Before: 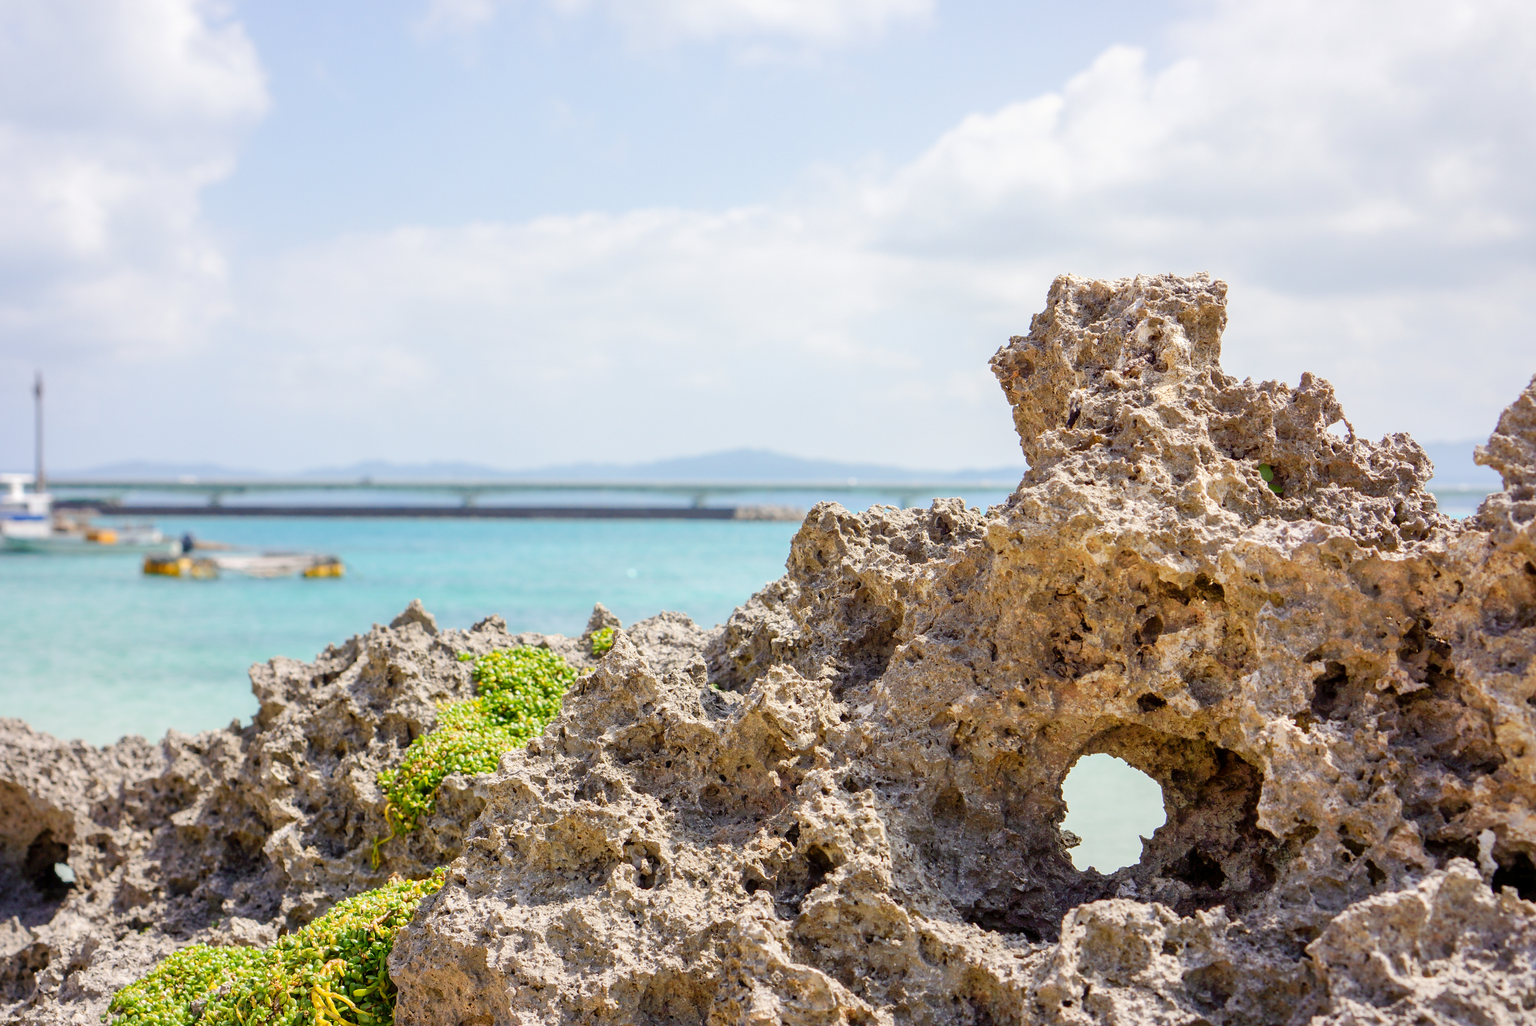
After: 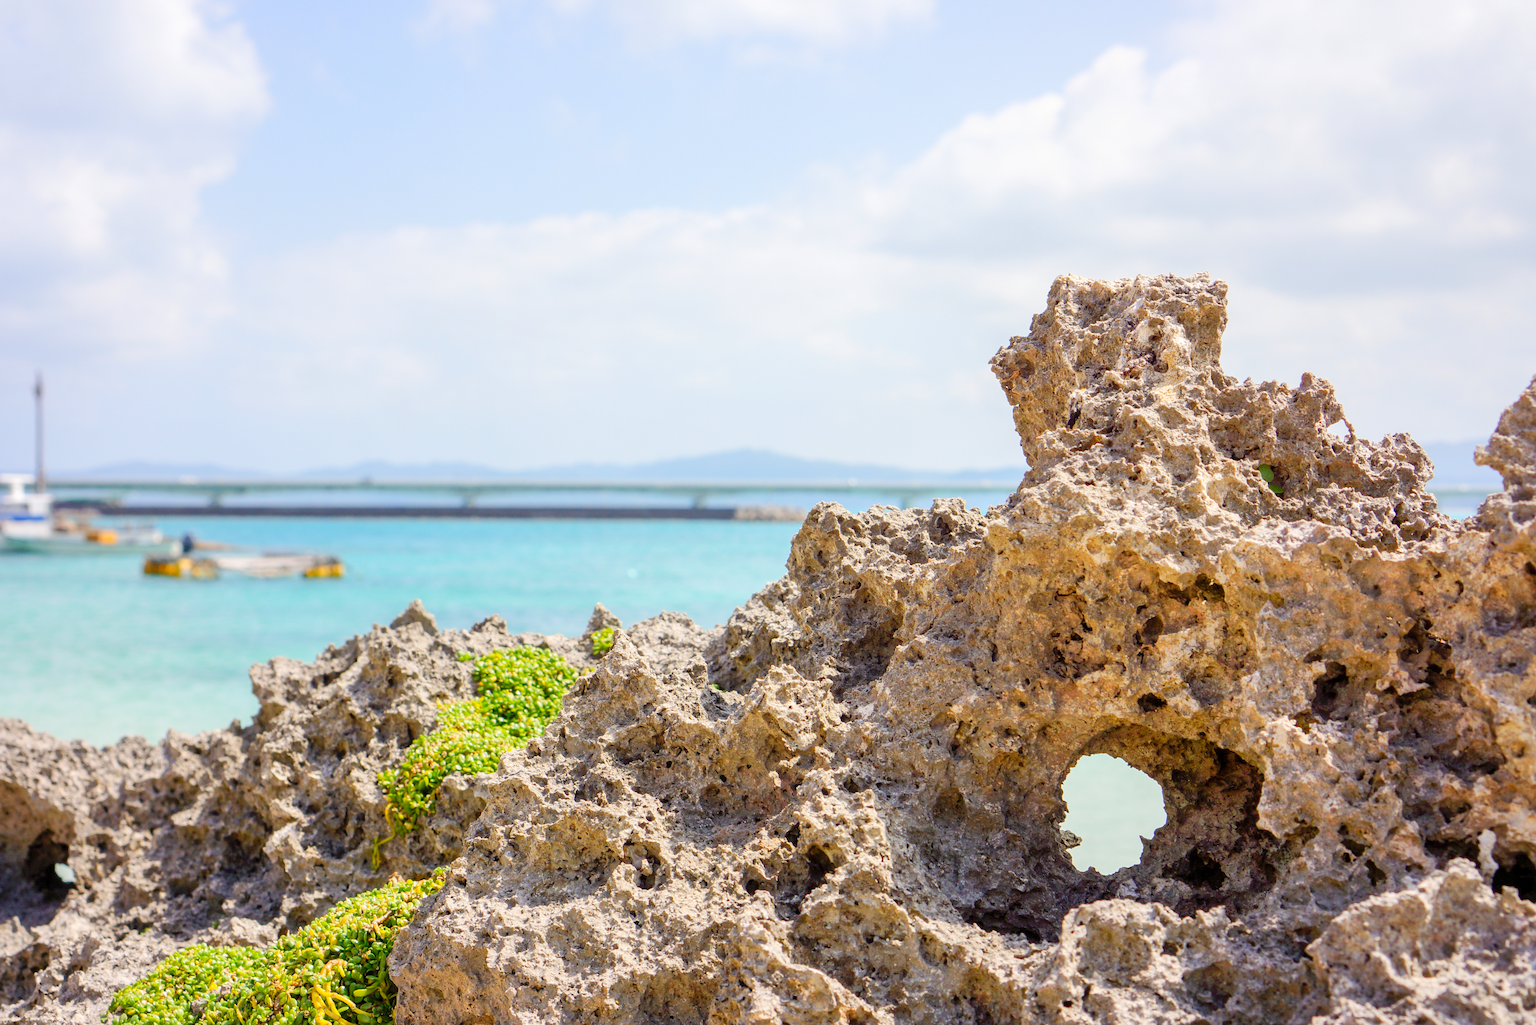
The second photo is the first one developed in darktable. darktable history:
contrast brightness saturation: contrast 0.073, brightness 0.07, saturation 0.175
